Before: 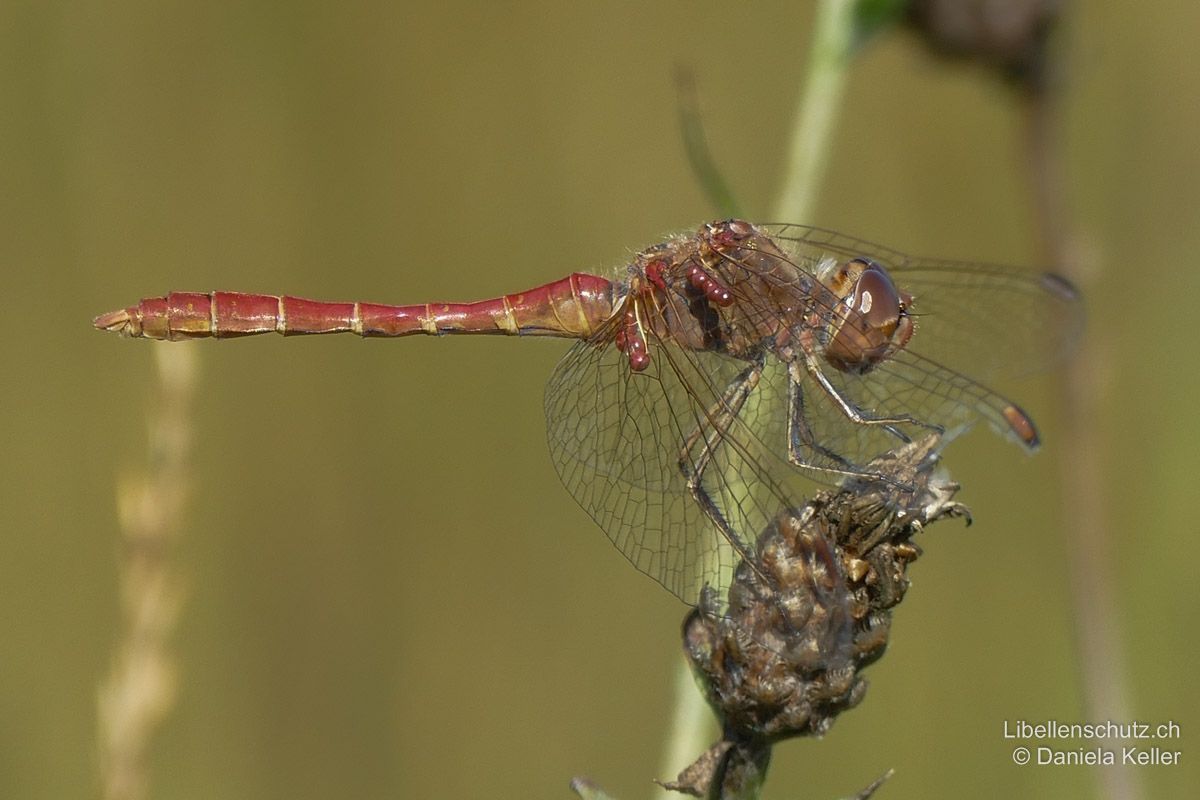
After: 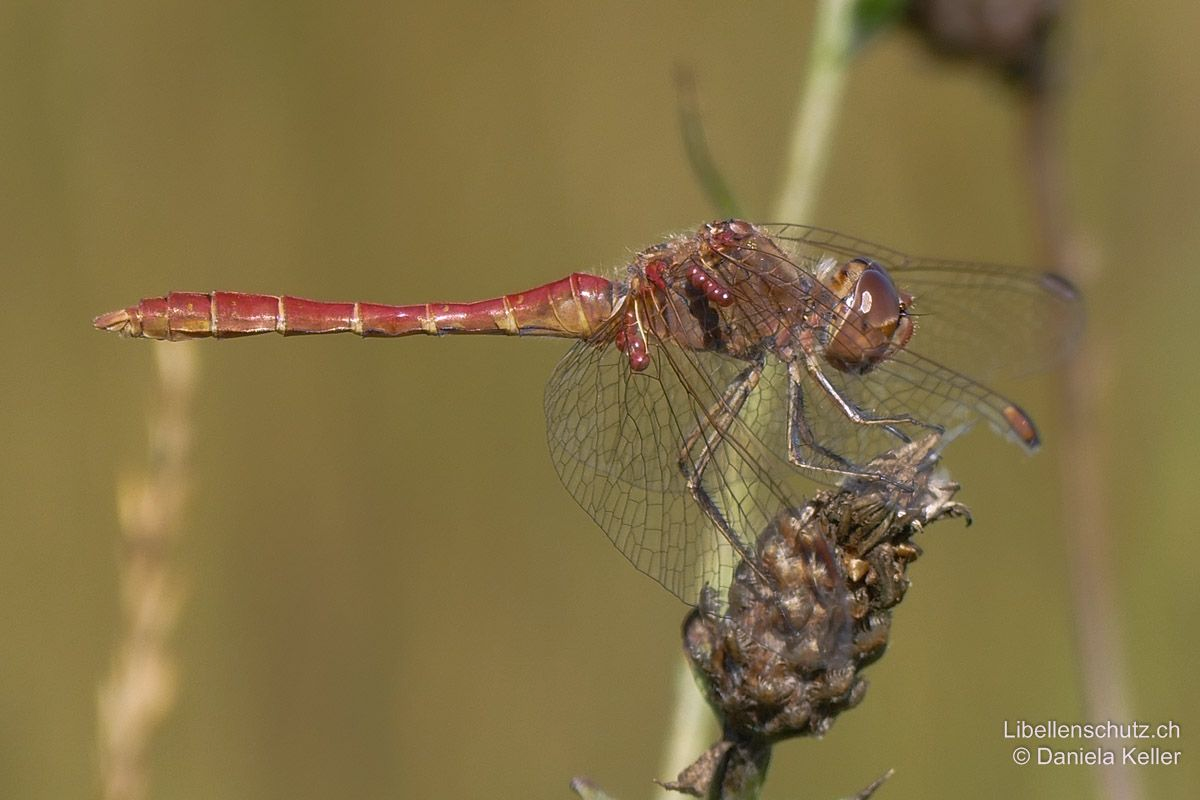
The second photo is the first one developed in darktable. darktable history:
white balance: red 1.05, blue 1.072
